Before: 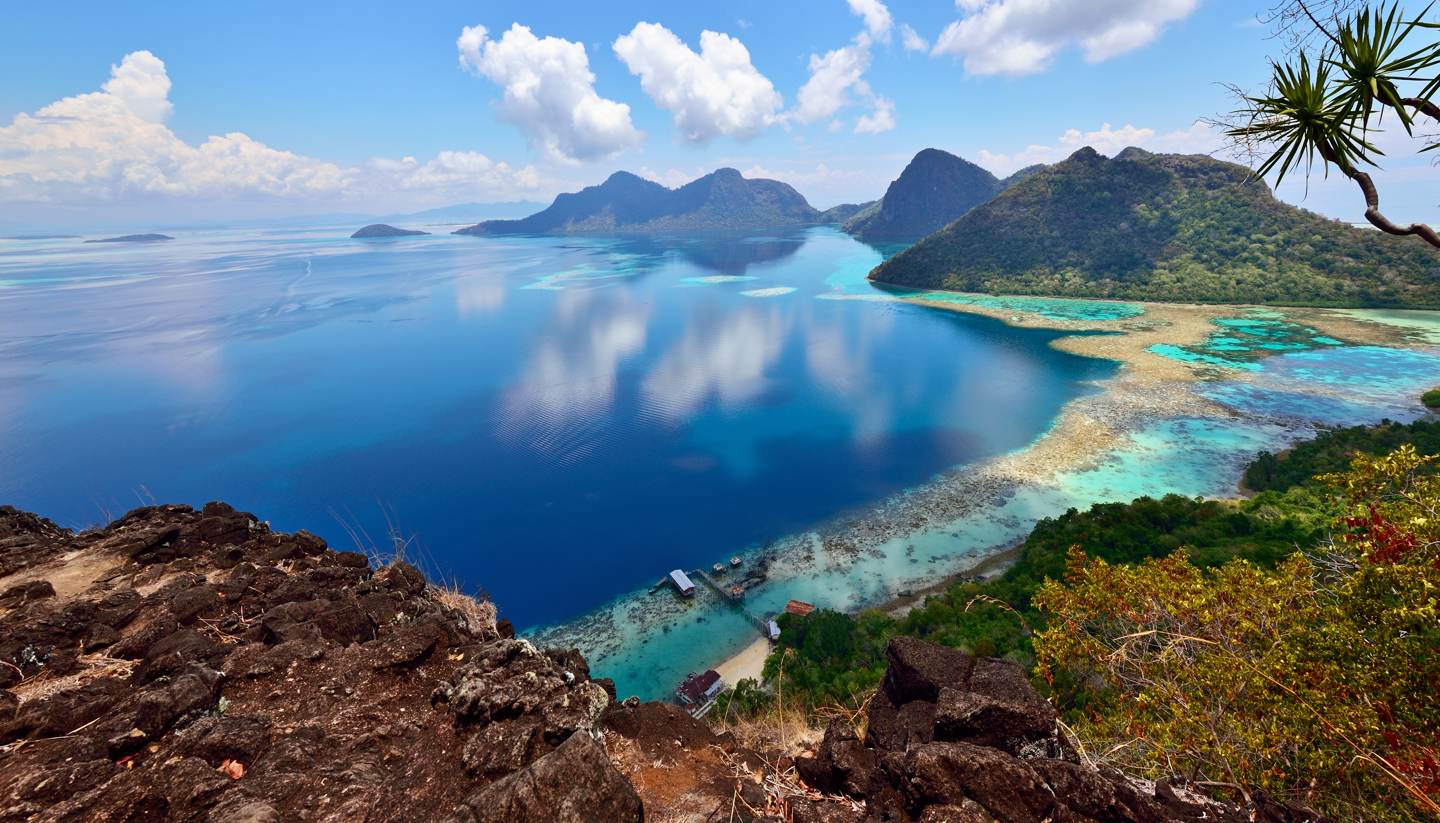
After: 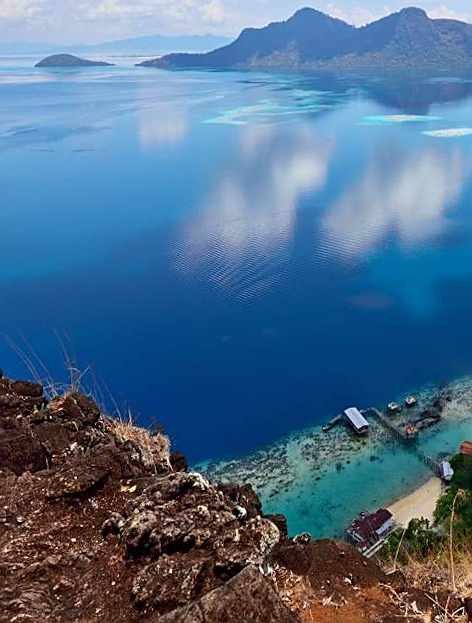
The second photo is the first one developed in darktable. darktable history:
crop and rotate: left 21.77%, top 18.528%, right 44.676%, bottom 2.997%
rotate and perspective: rotation 1.57°, crop left 0.018, crop right 0.982, crop top 0.039, crop bottom 0.961
sharpen: on, module defaults
